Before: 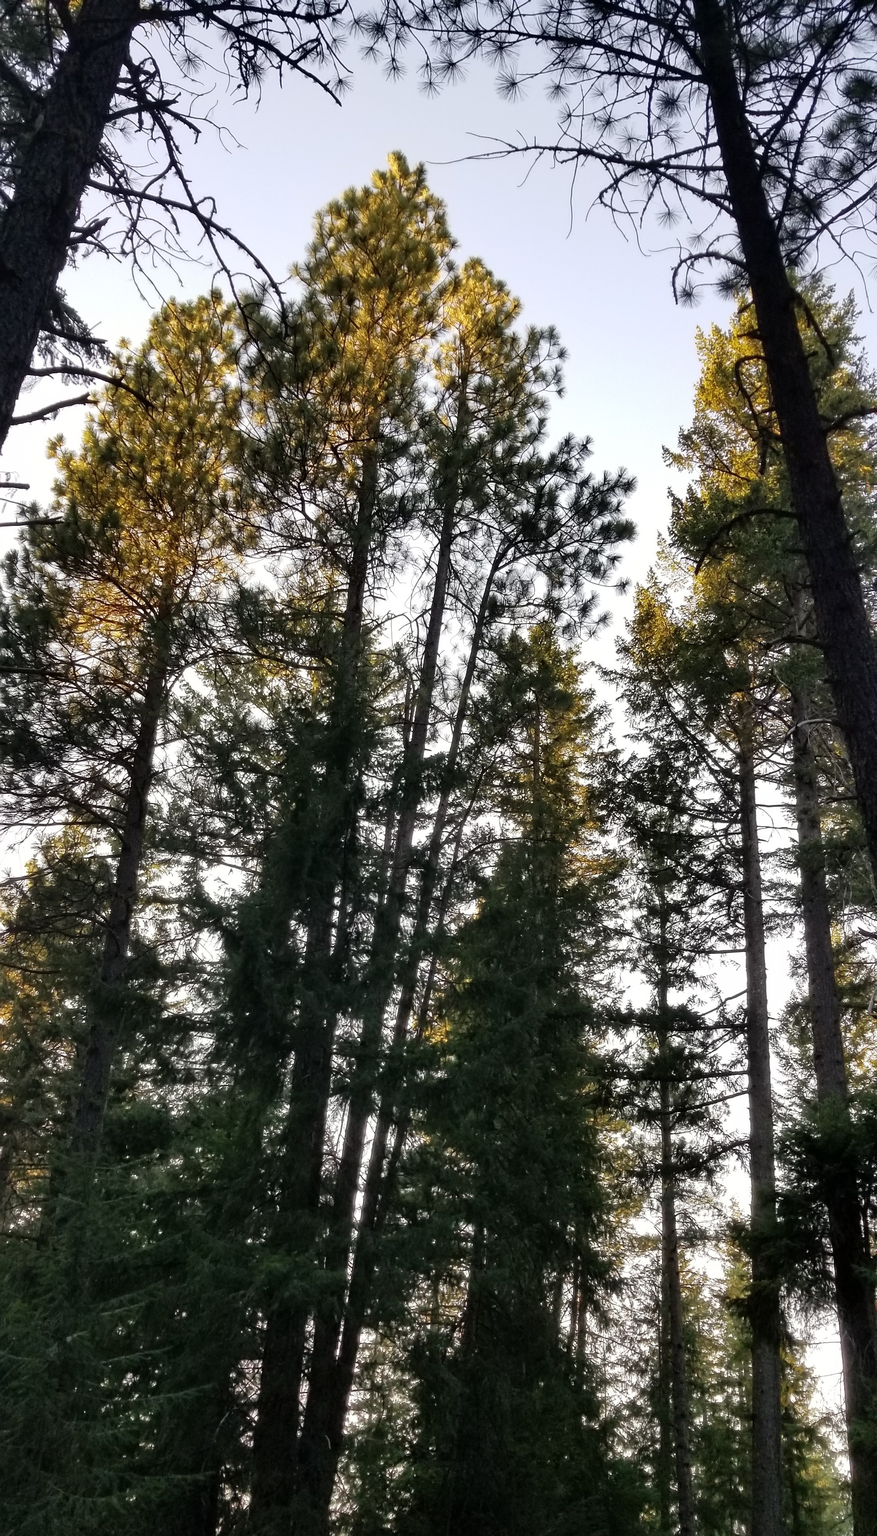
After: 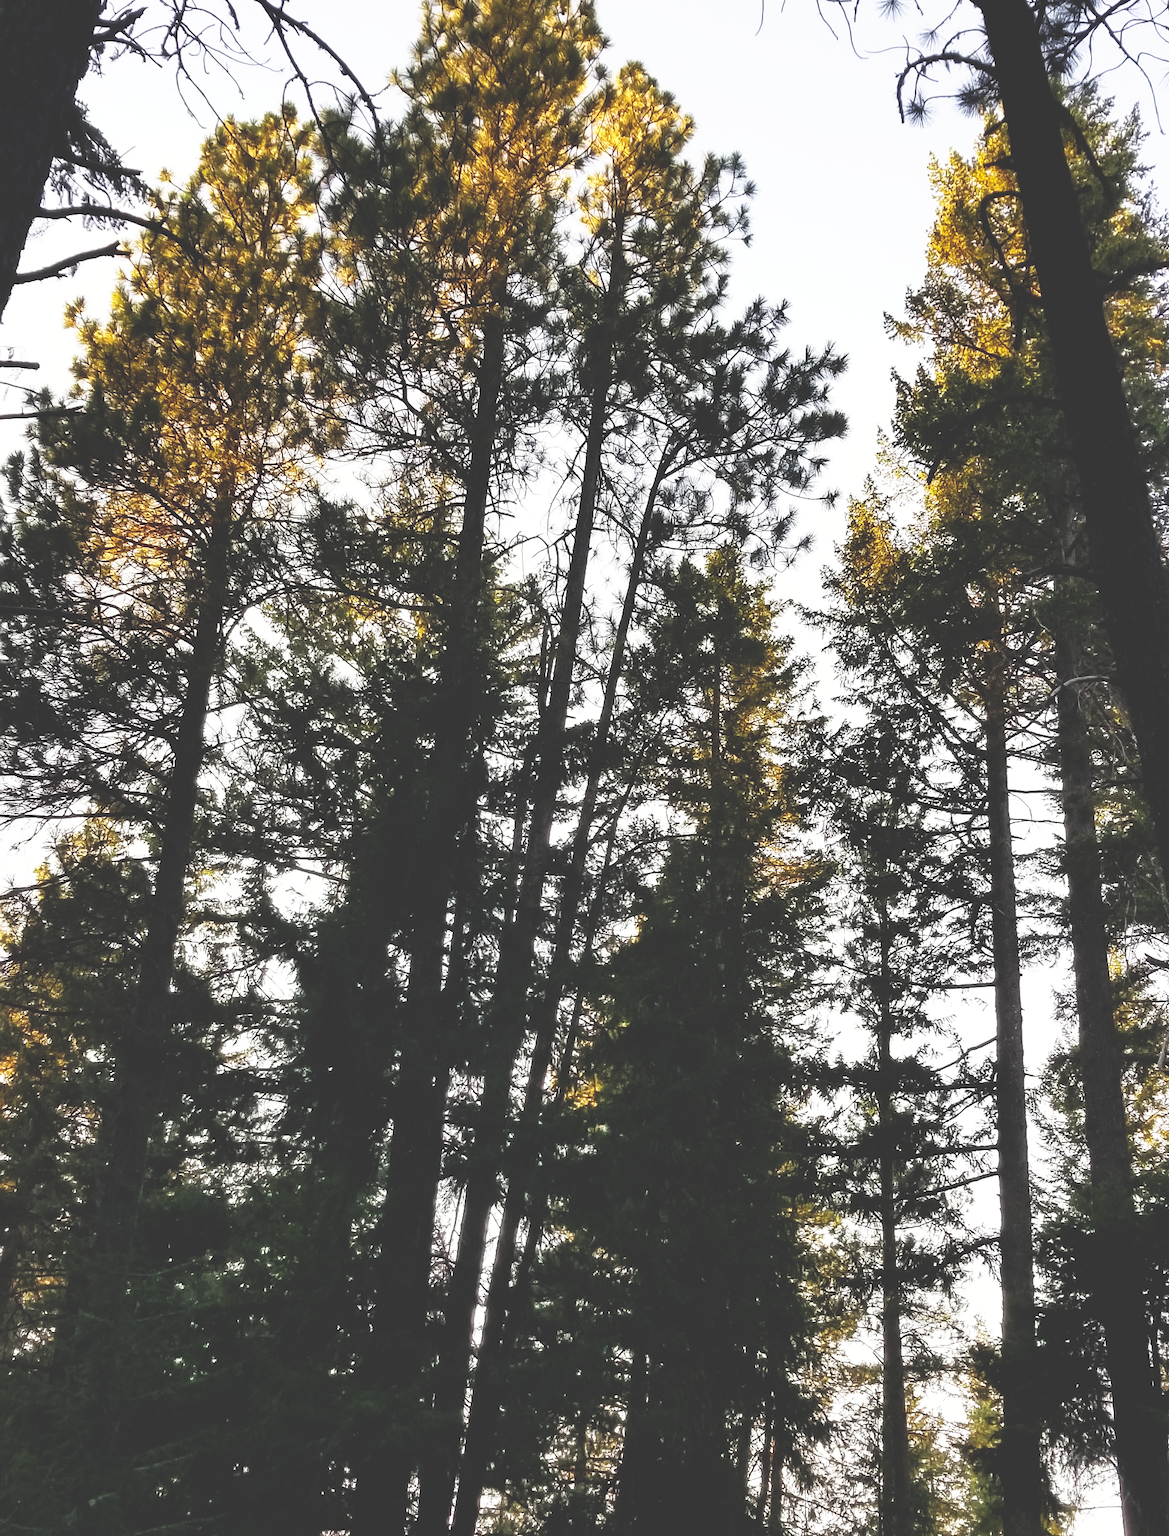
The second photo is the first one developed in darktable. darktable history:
crop: top 13.819%, bottom 11.169%
base curve: curves: ch0 [(0, 0.036) (0.007, 0.037) (0.604, 0.887) (1, 1)], preserve colors none
